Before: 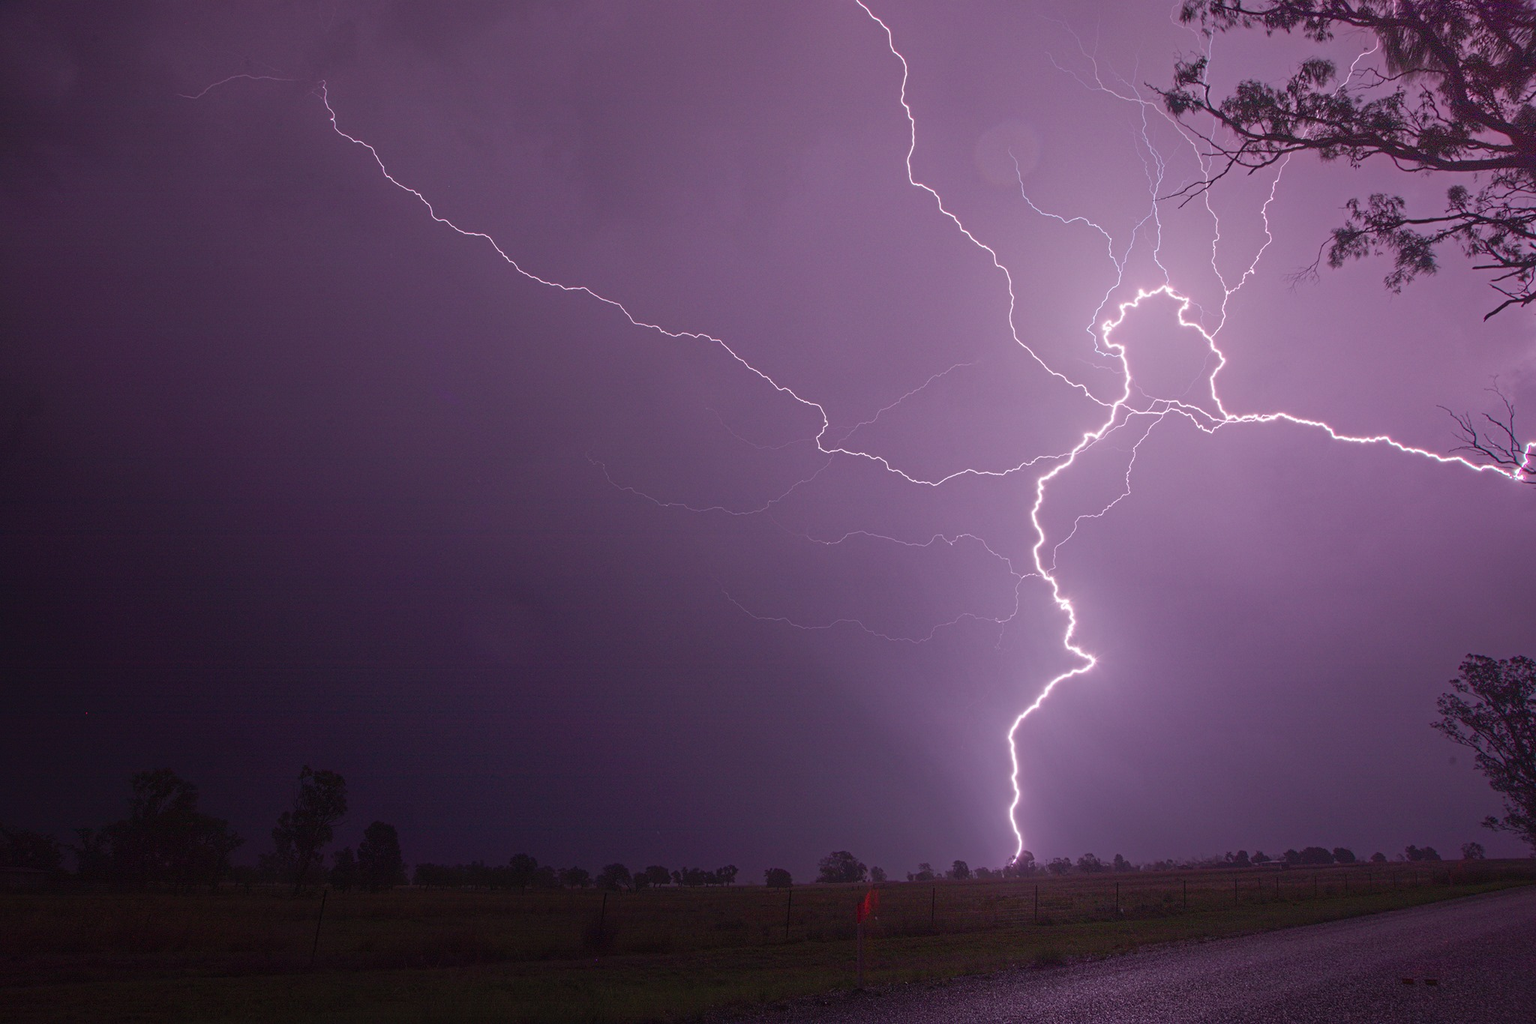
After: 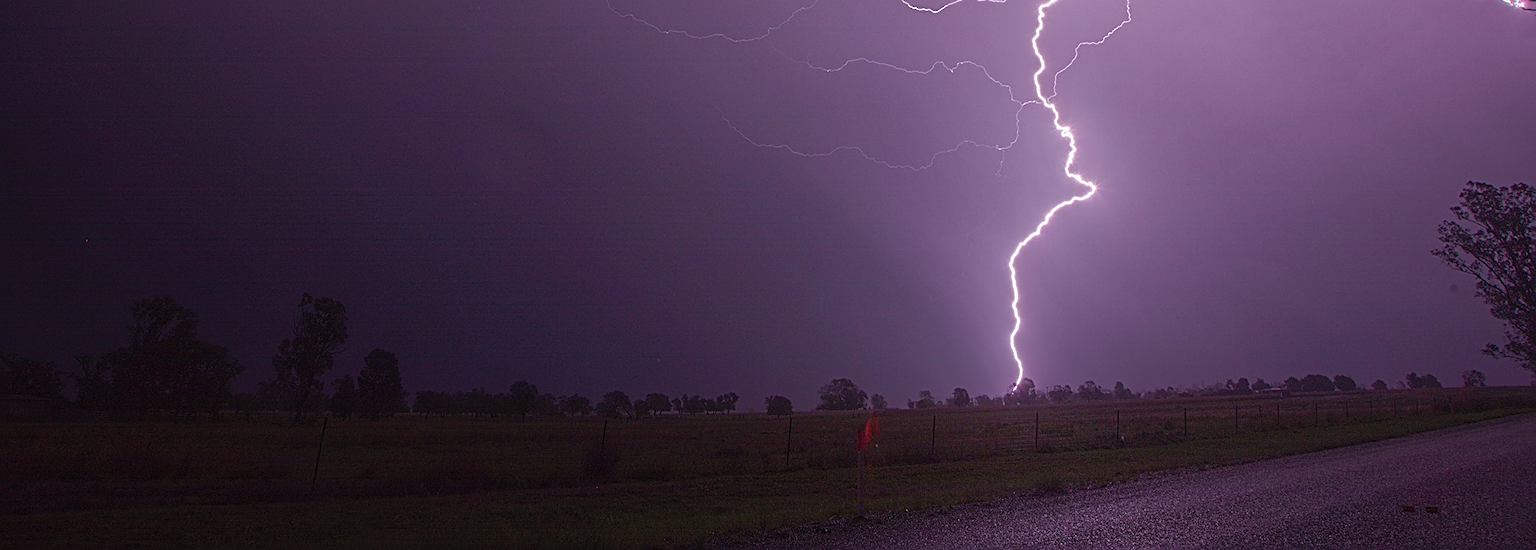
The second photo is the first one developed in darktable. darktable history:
white balance: red 0.988, blue 1.017
crop and rotate: top 46.237%
sharpen: radius 2.531, amount 0.628
